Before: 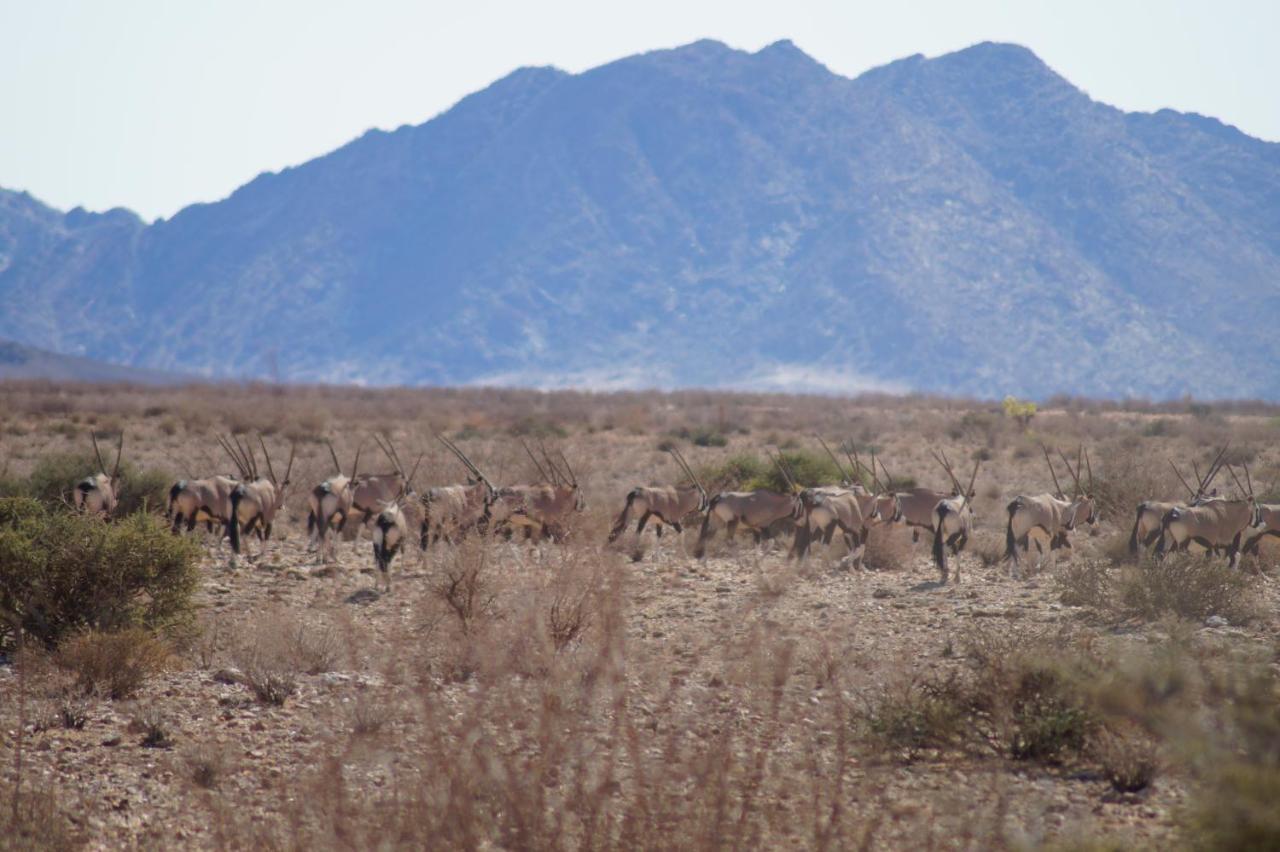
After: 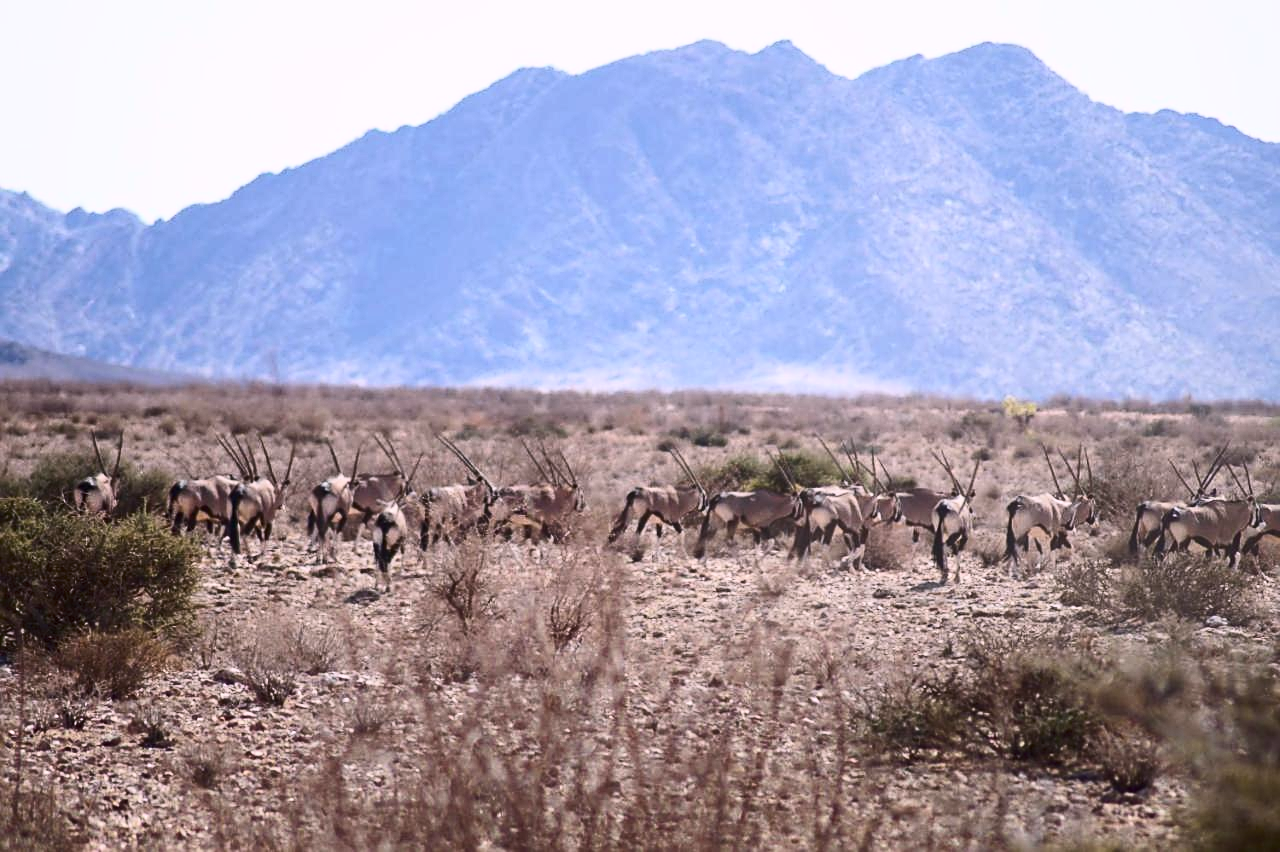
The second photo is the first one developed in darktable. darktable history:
contrast brightness saturation: contrast 0.39, brightness 0.1
sharpen: on, module defaults
white balance: red 1.05, blue 1.072
